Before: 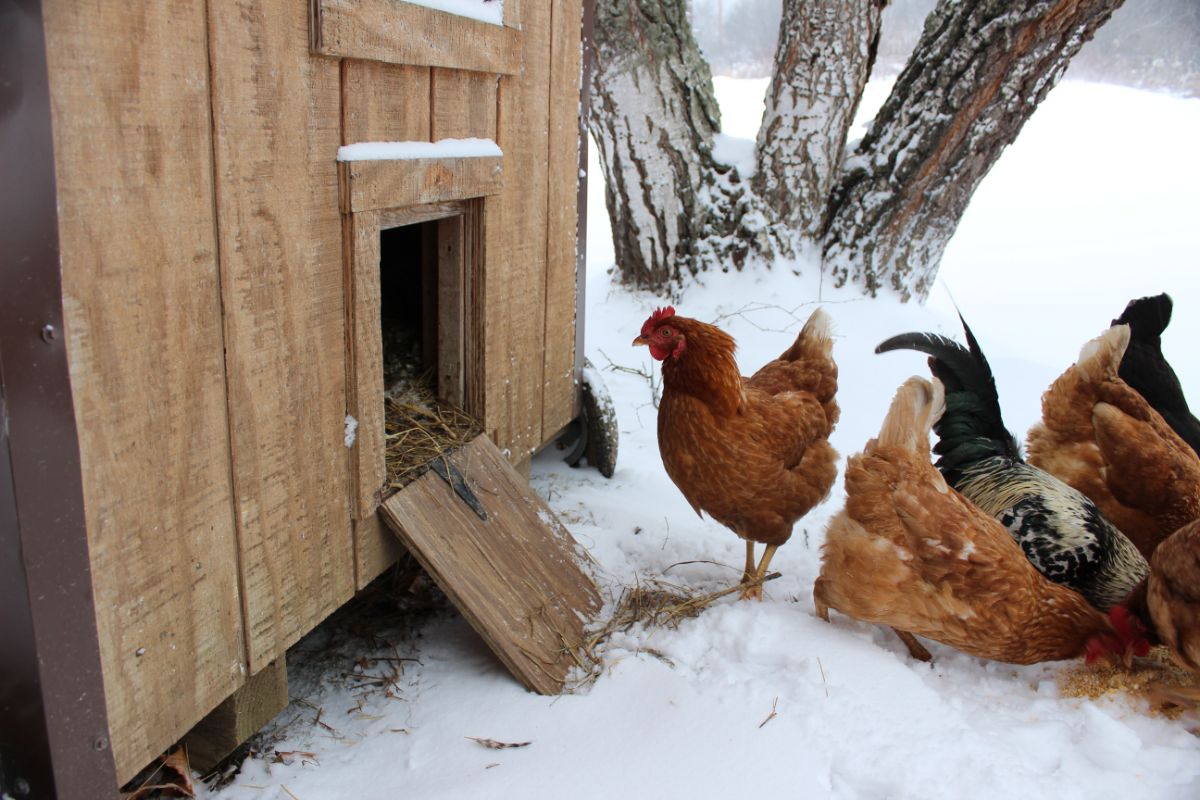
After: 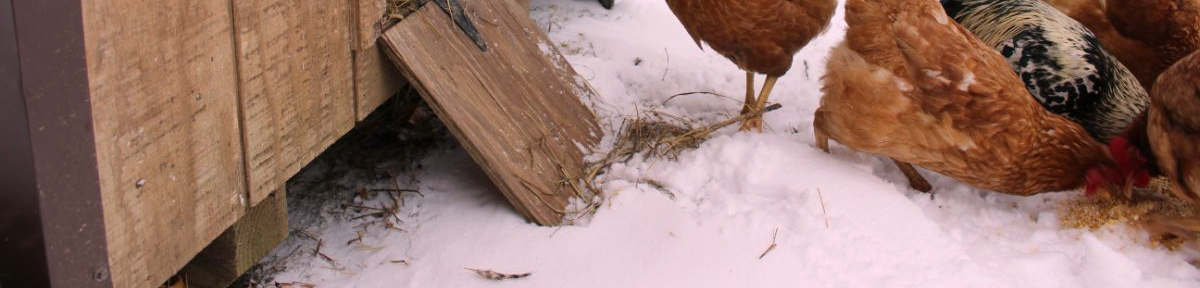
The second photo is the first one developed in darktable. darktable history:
color correction: highlights a* 12.96, highlights b* 5.53
crop and rotate: top 58.865%, bottom 5.059%
exposure: compensate highlight preservation false
